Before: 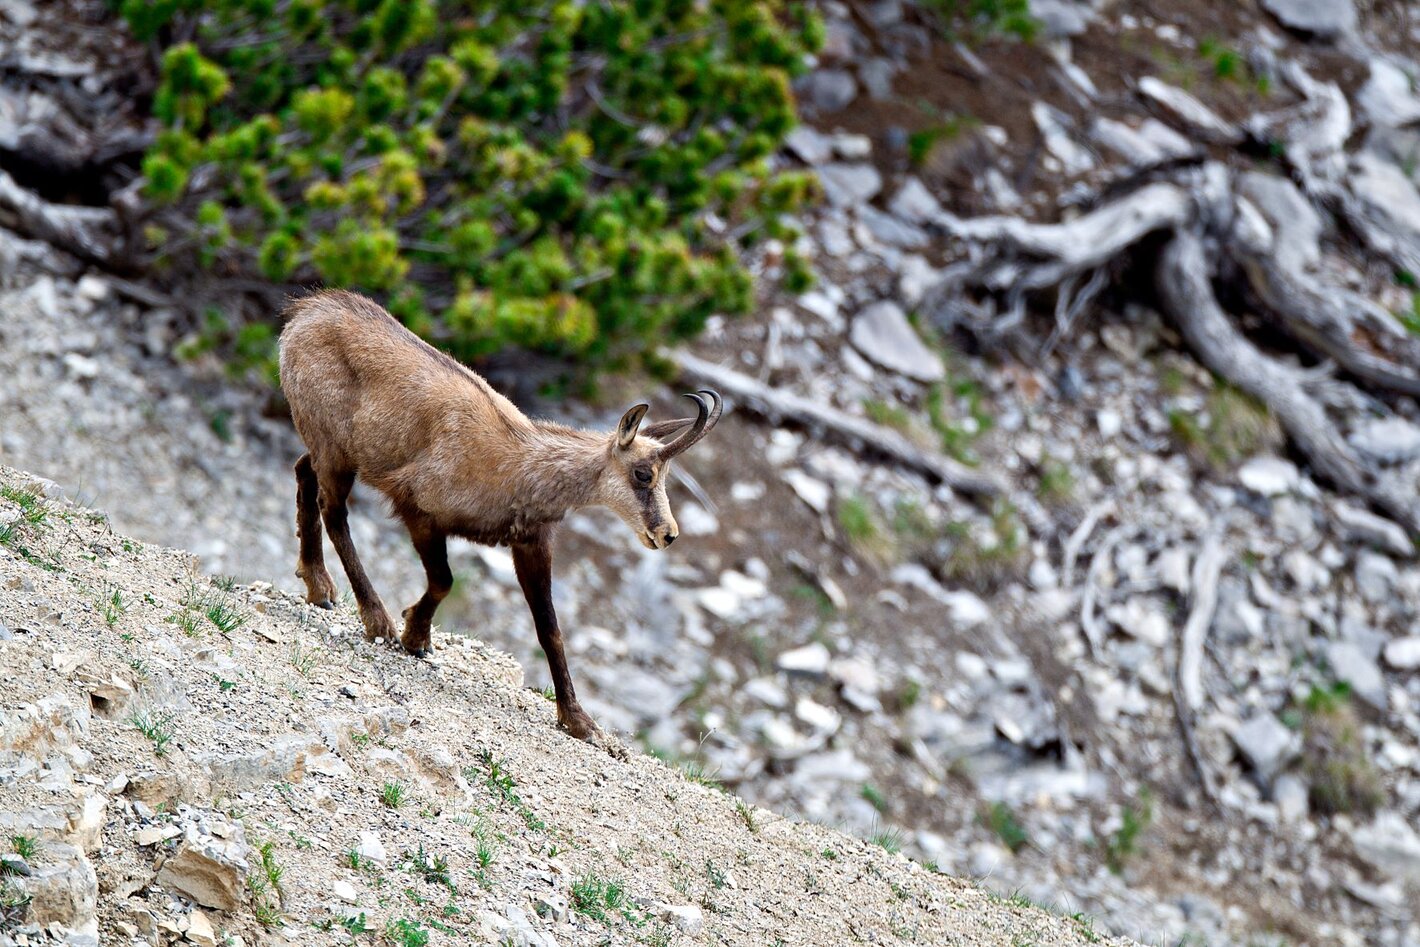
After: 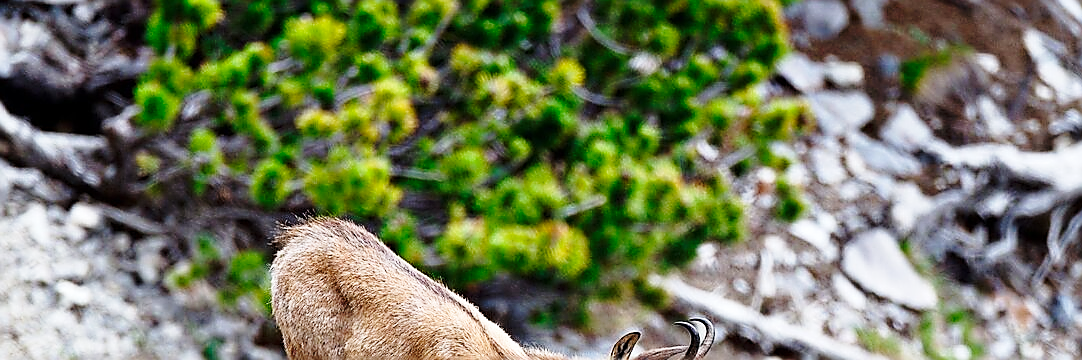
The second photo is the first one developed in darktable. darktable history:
sharpen: radius 1.4, amount 1.25, threshold 0.7
crop: left 0.579%, top 7.627%, right 23.167%, bottom 54.275%
tone equalizer: on, module defaults
base curve: curves: ch0 [(0, 0) (0.028, 0.03) (0.121, 0.232) (0.46, 0.748) (0.859, 0.968) (1, 1)], preserve colors none
